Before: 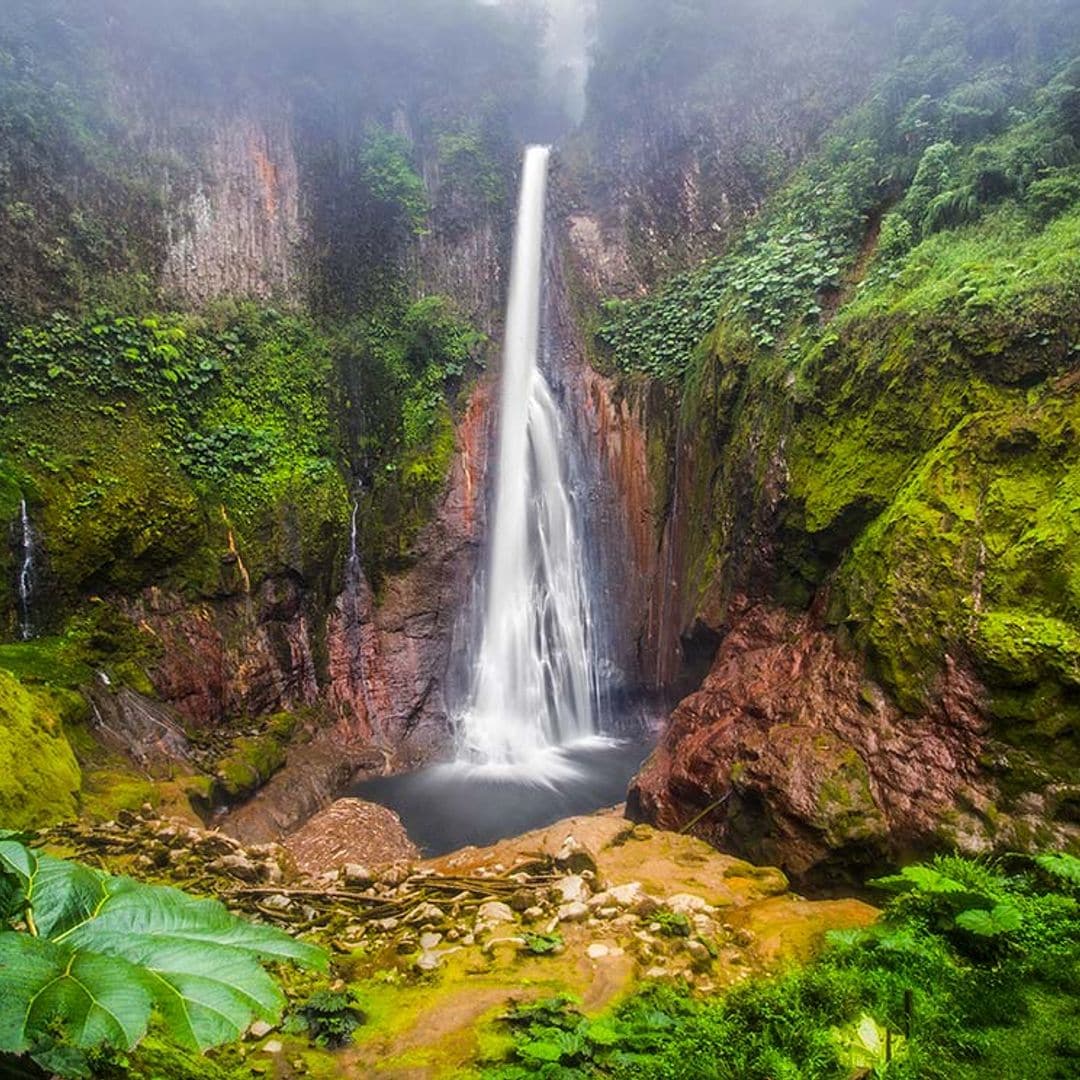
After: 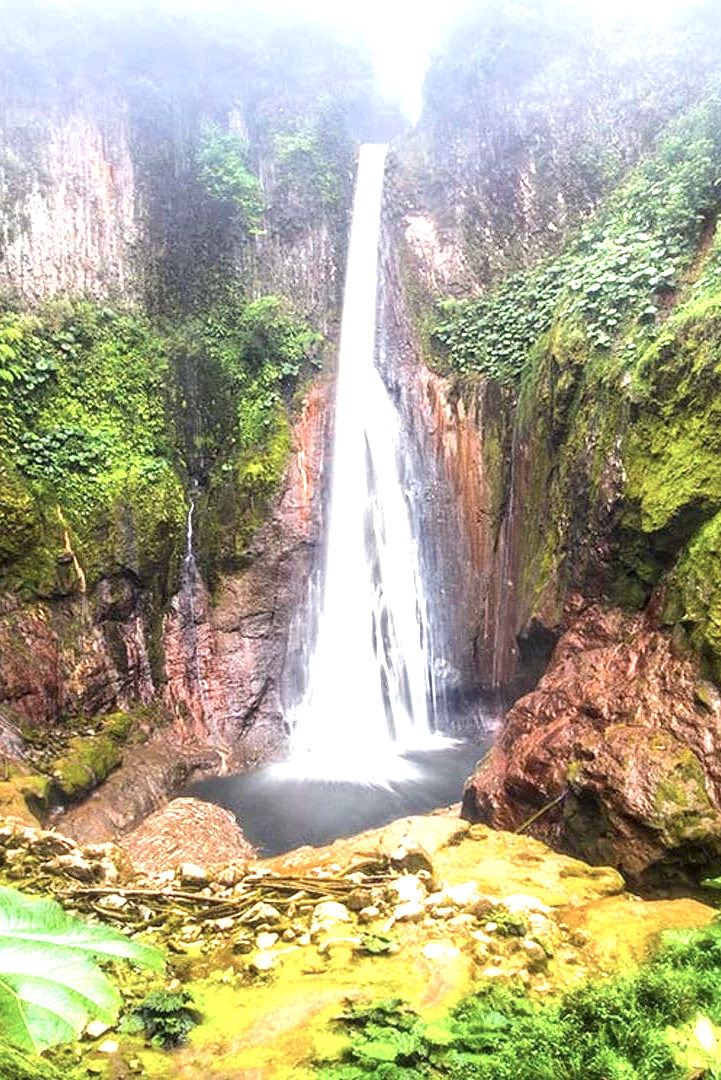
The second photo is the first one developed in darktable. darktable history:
tone equalizer: edges refinement/feathering 500, mask exposure compensation -1.57 EV, preserve details no
crop and rotate: left 15.262%, right 17.913%
contrast brightness saturation: contrast 0.055, brightness -0.007, saturation -0.218
exposure: black level correction 0.001, exposure 1.398 EV, compensate highlight preservation false
